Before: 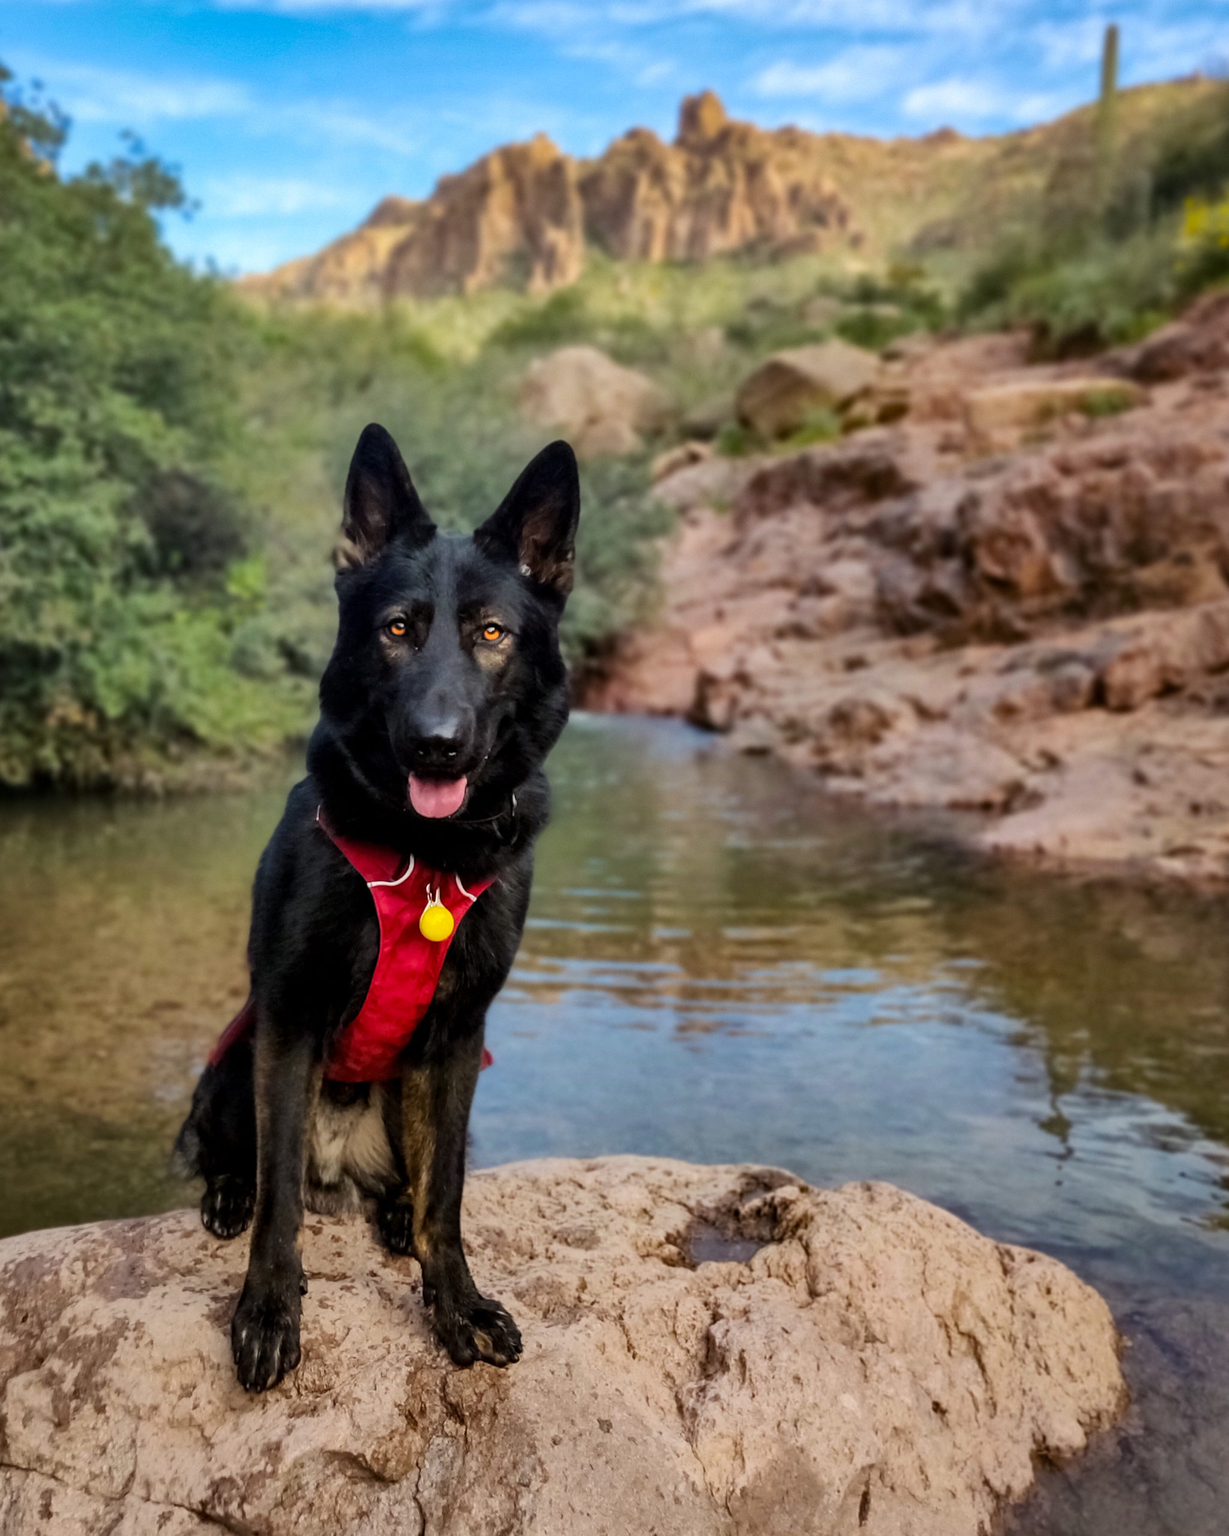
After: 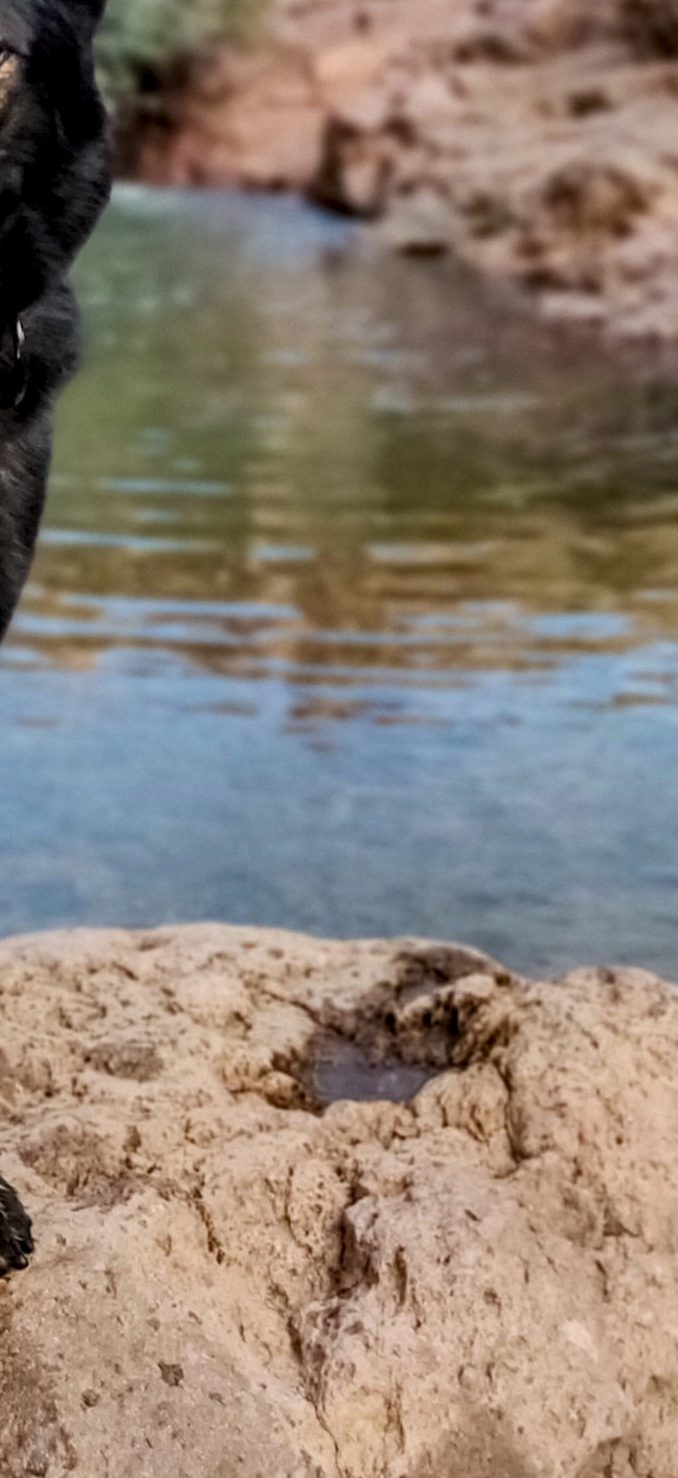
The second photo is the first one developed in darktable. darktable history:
local contrast: on, module defaults
crop: left 40.878%, top 39.176%, right 25.993%, bottom 3.081%
